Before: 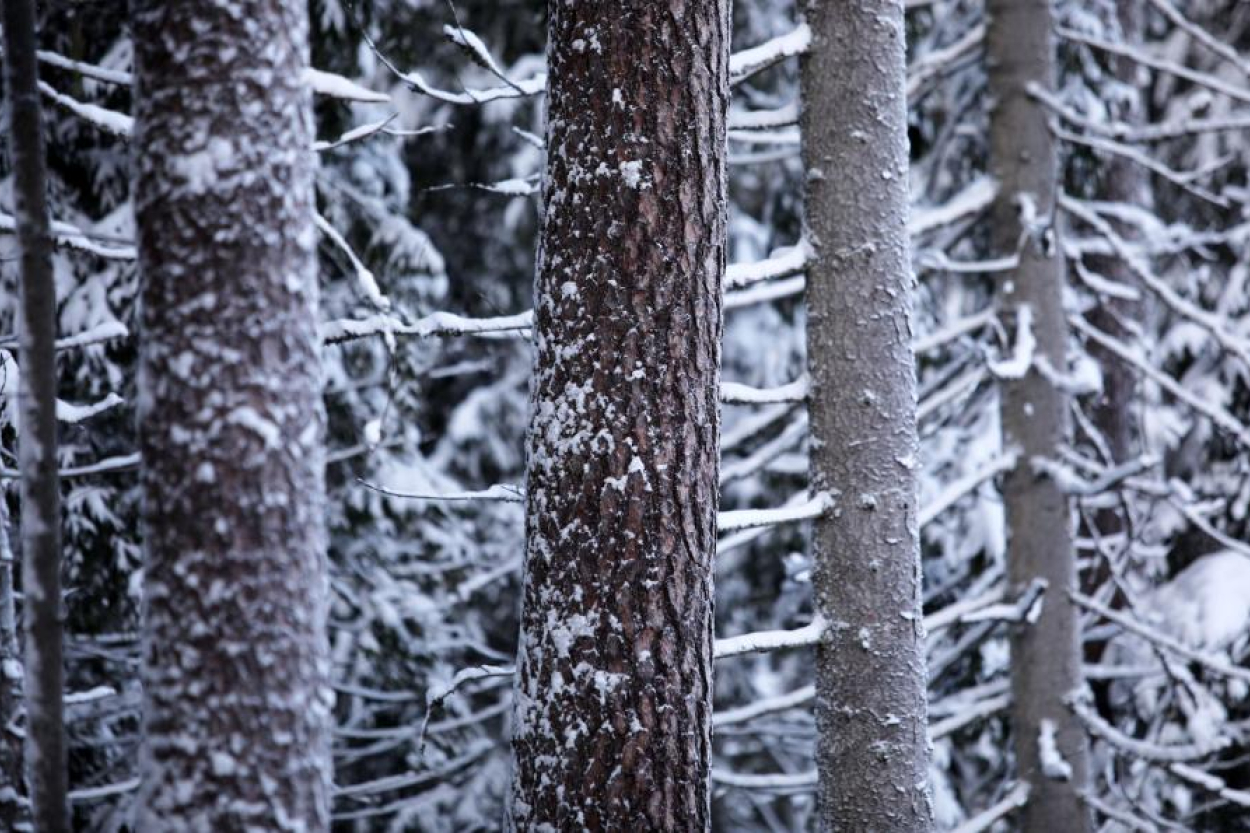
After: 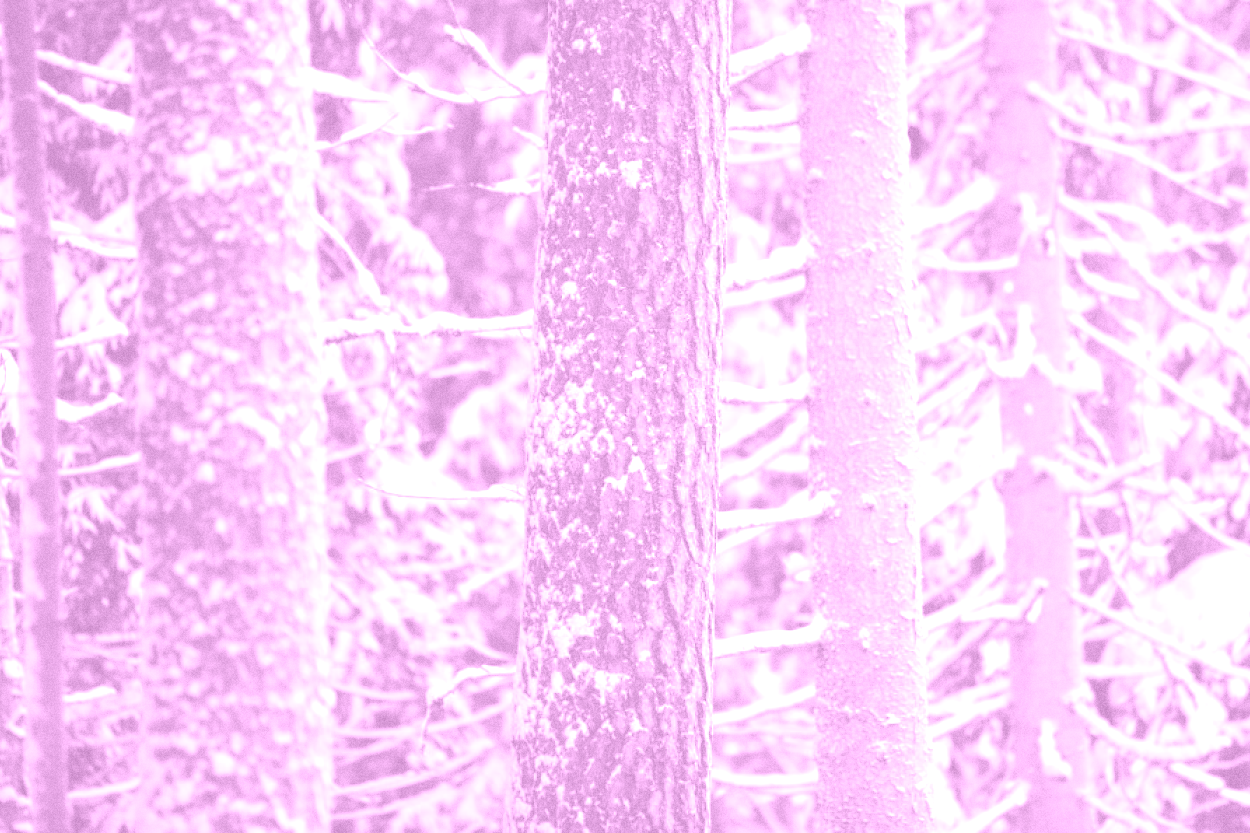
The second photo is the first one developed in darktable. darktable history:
white balance: red 0.967, blue 1.119, emerald 0.756
exposure: black level correction 0, exposure 2 EV, compensate highlight preservation false
grain: coarseness 22.88 ISO
colorize: hue 331.2°, saturation 75%, source mix 30.28%, lightness 70.52%, version 1
